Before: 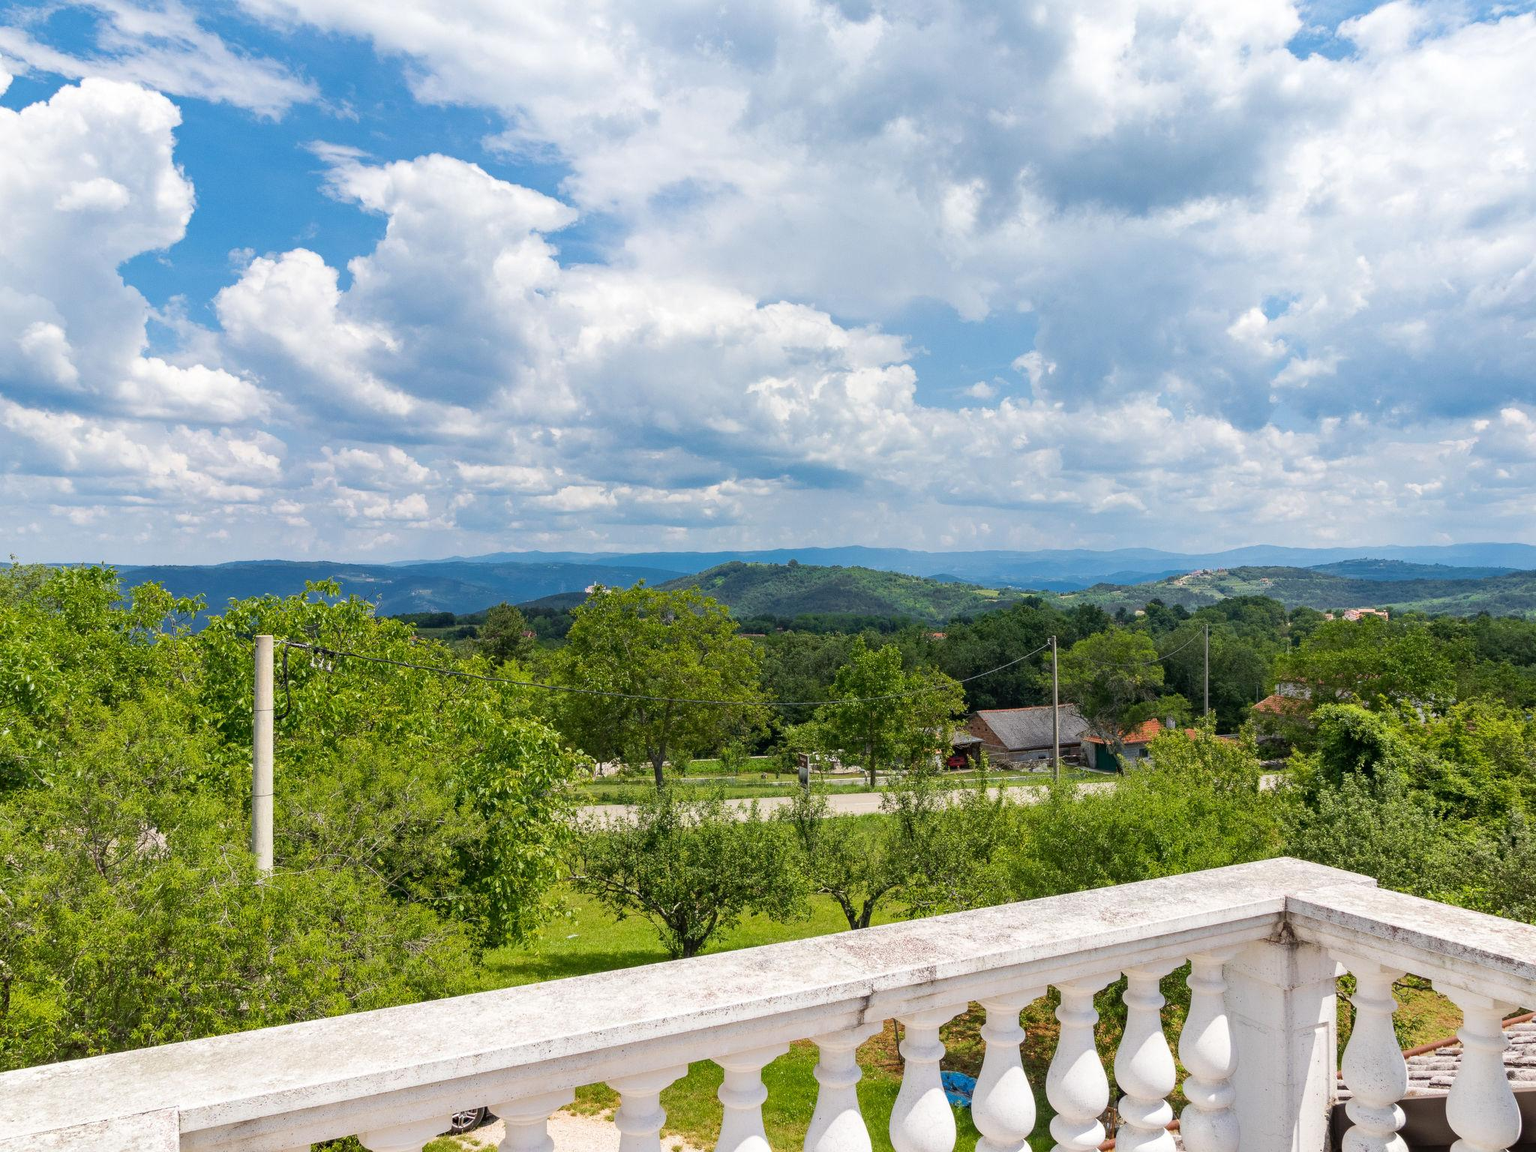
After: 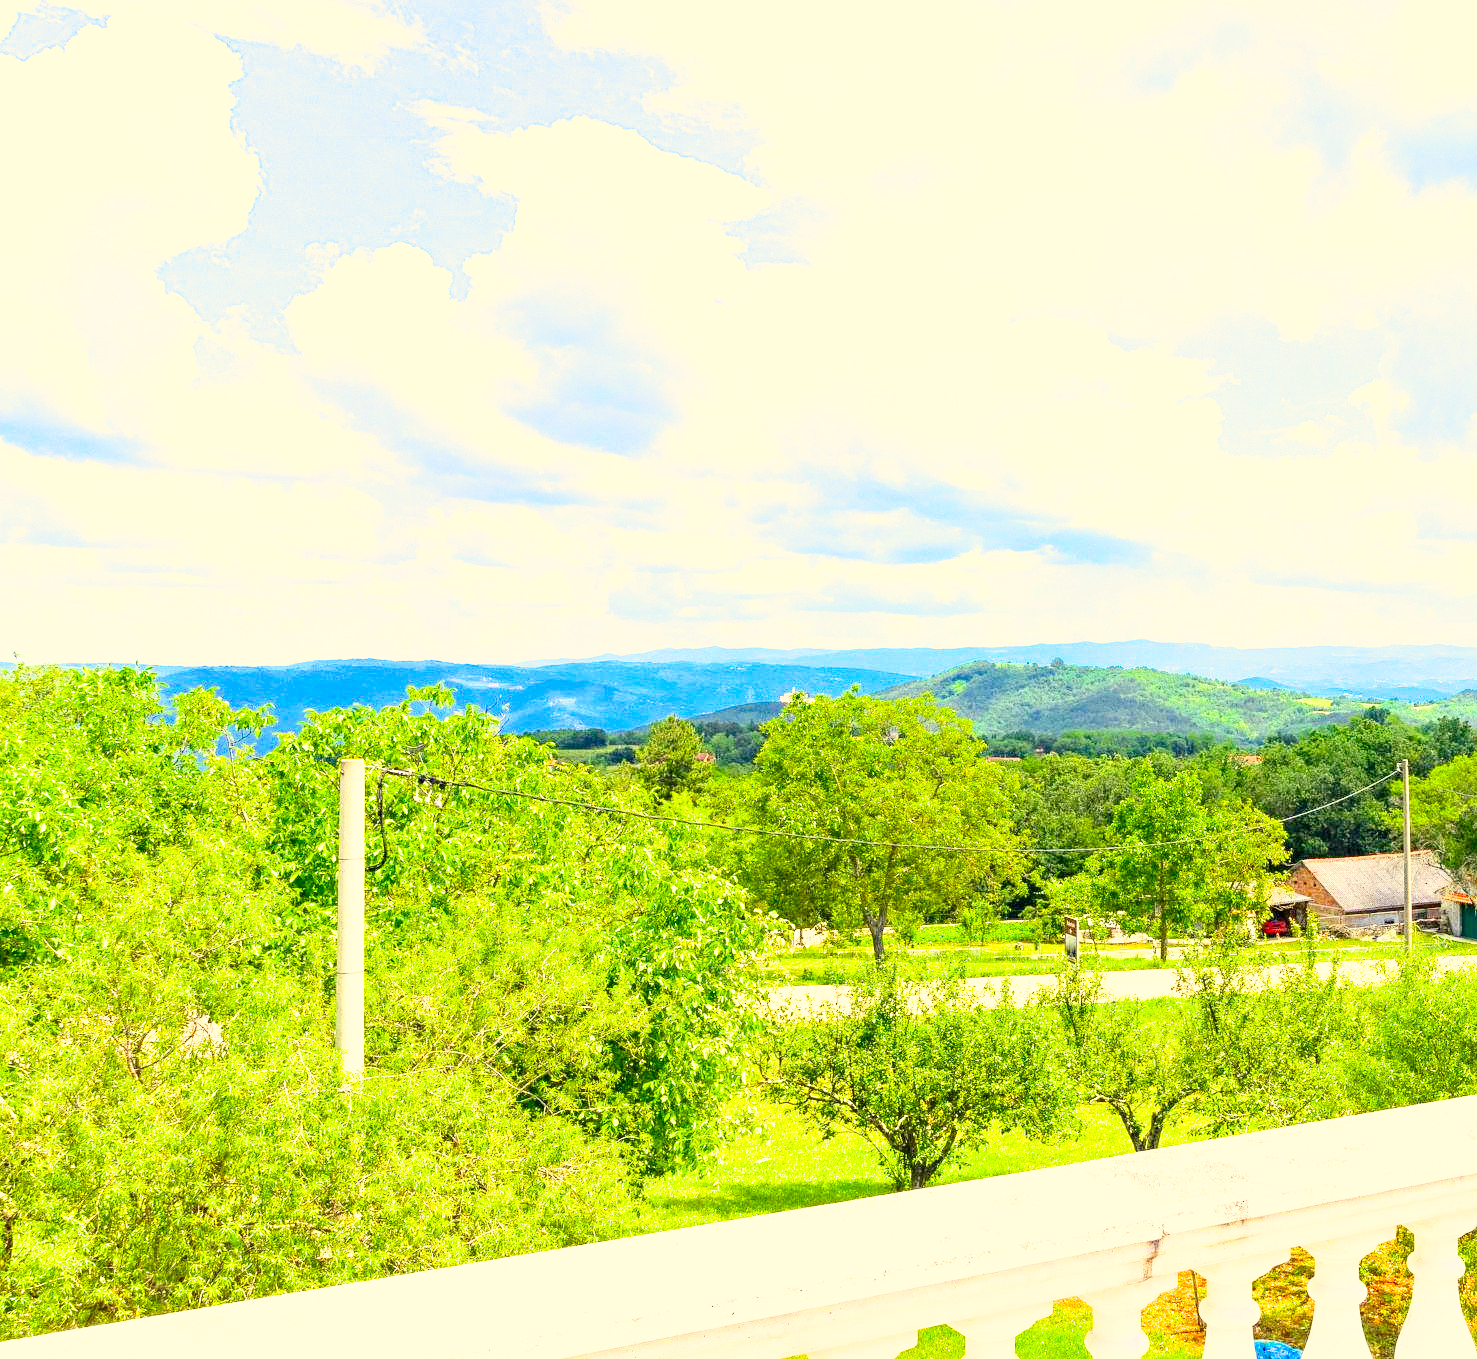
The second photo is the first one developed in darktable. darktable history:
sharpen: amount 0.204
color correction: highlights a* 1.3, highlights b* 18.3
filmic rgb: black relative exposure -16 EV, white relative exposure 4.04 EV, target black luminance 0%, hardness 7.56, latitude 72.24%, contrast 0.907, highlights saturation mix 11.43%, shadows ↔ highlights balance -0.365%, color science v4 (2020)
crop: top 5.78%, right 27.846%, bottom 5.688%
exposure: black level correction 0.001, exposure 1.99 EV, compensate highlight preservation false
contrast brightness saturation: contrast 0.198, brightness 0.166, saturation 0.215
